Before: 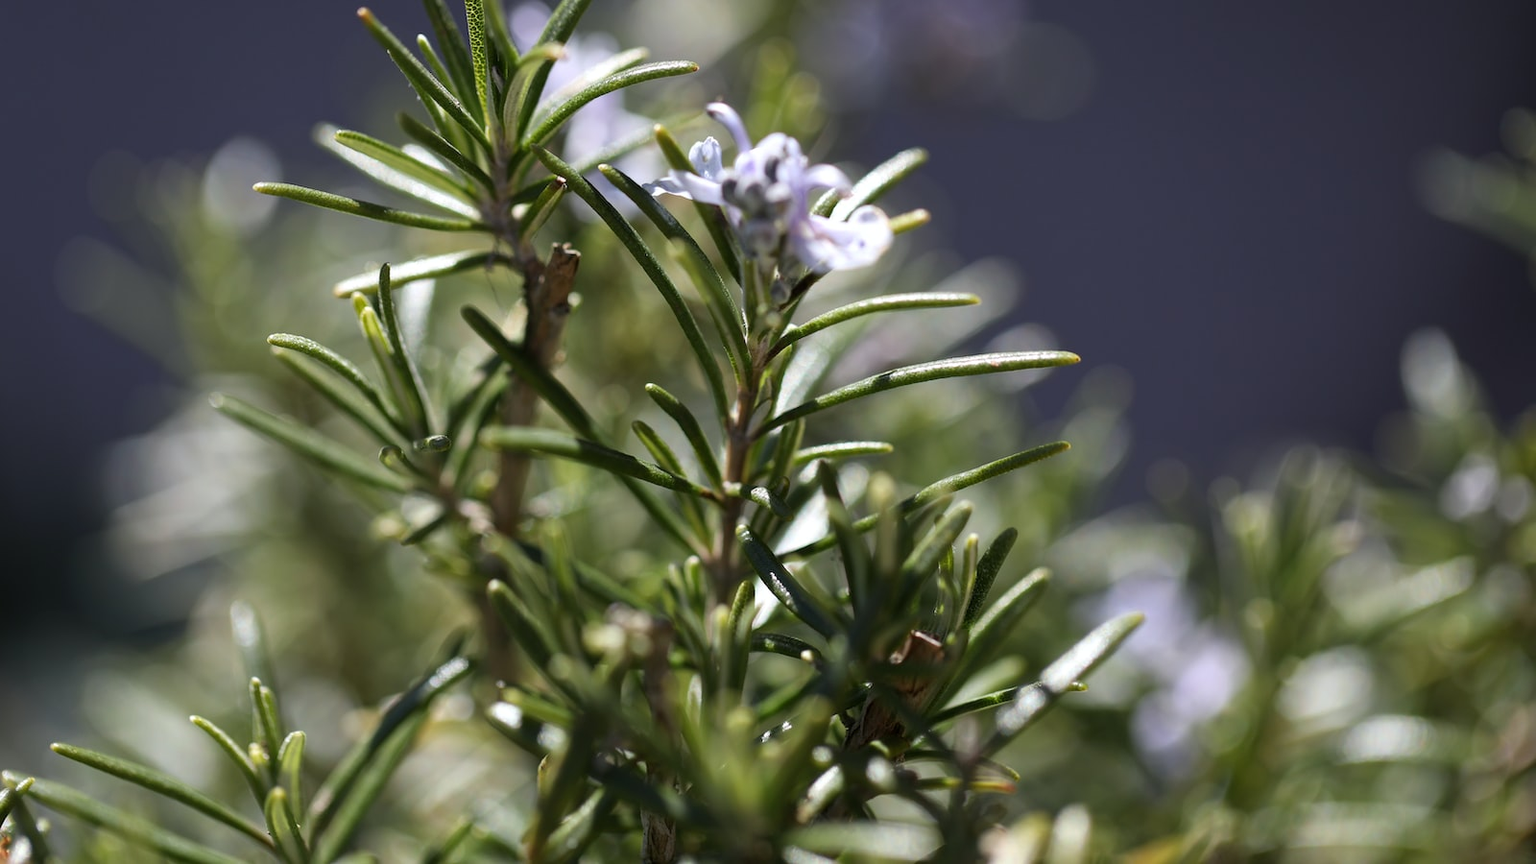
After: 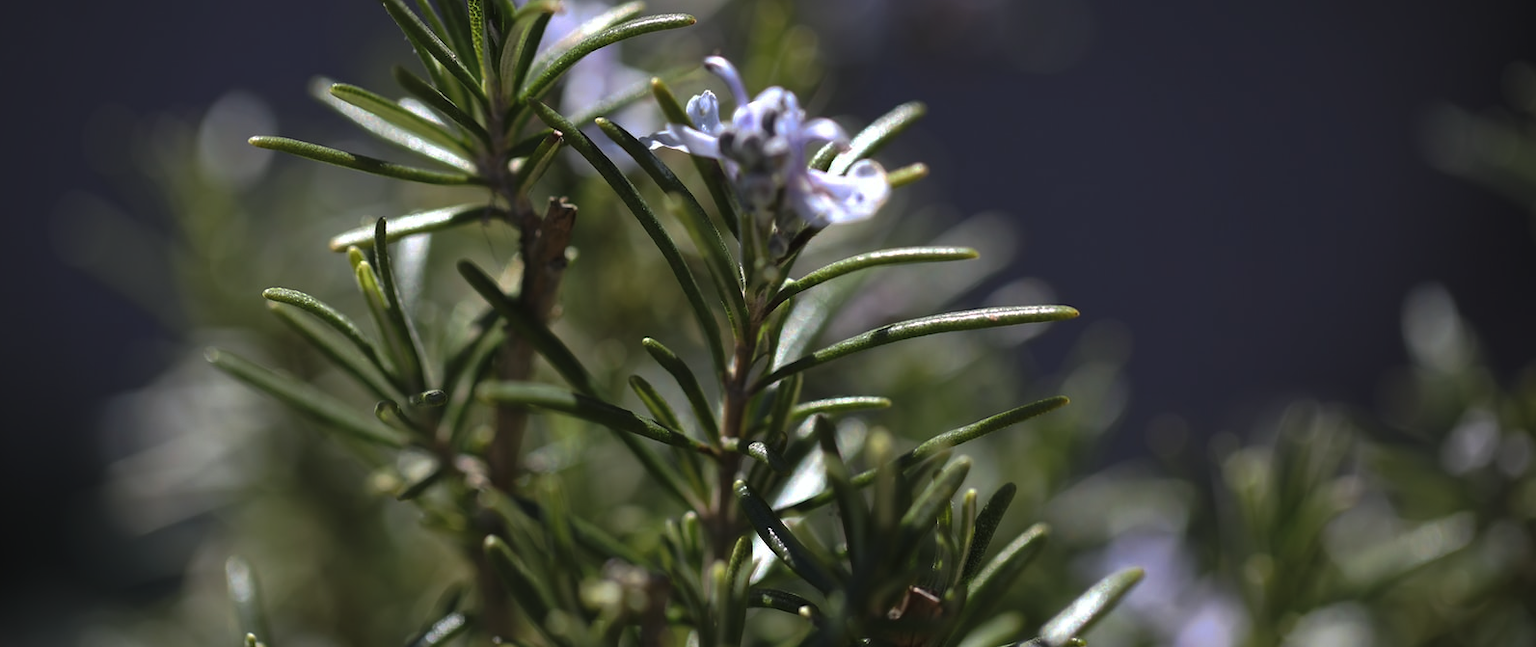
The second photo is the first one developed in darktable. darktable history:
tone curve: curves: ch0 [(0, 0) (0.003, 0.029) (0.011, 0.034) (0.025, 0.044) (0.044, 0.057) (0.069, 0.07) (0.1, 0.084) (0.136, 0.104) (0.177, 0.127) (0.224, 0.156) (0.277, 0.192) (0.335, 0.236) (0.399, 0.284) (0.468, 0.339) (0.543, 0.393) (0.623, 0.454) (0.709, 0.541) (0.801, 0.65) (0.898, 0.766) (1, 1)], preserve colors none
crop: left 0.387%, top 5.469%, bottom 19.809%
vignetting: unbound false
